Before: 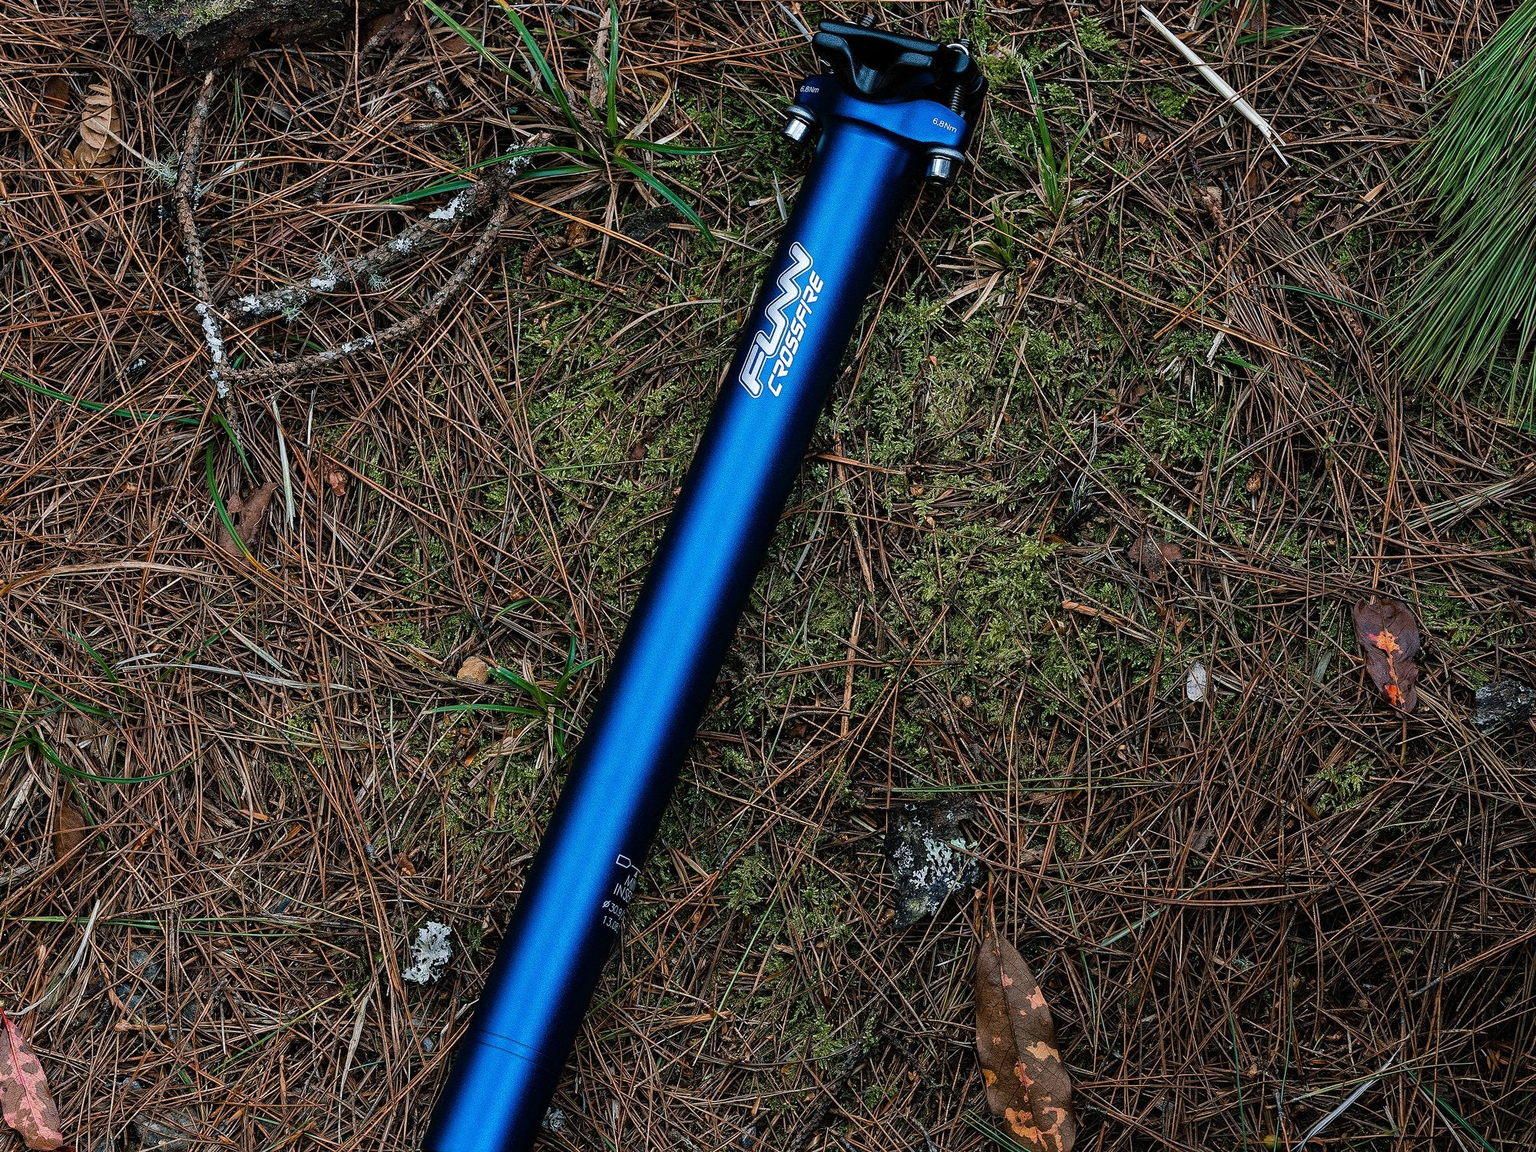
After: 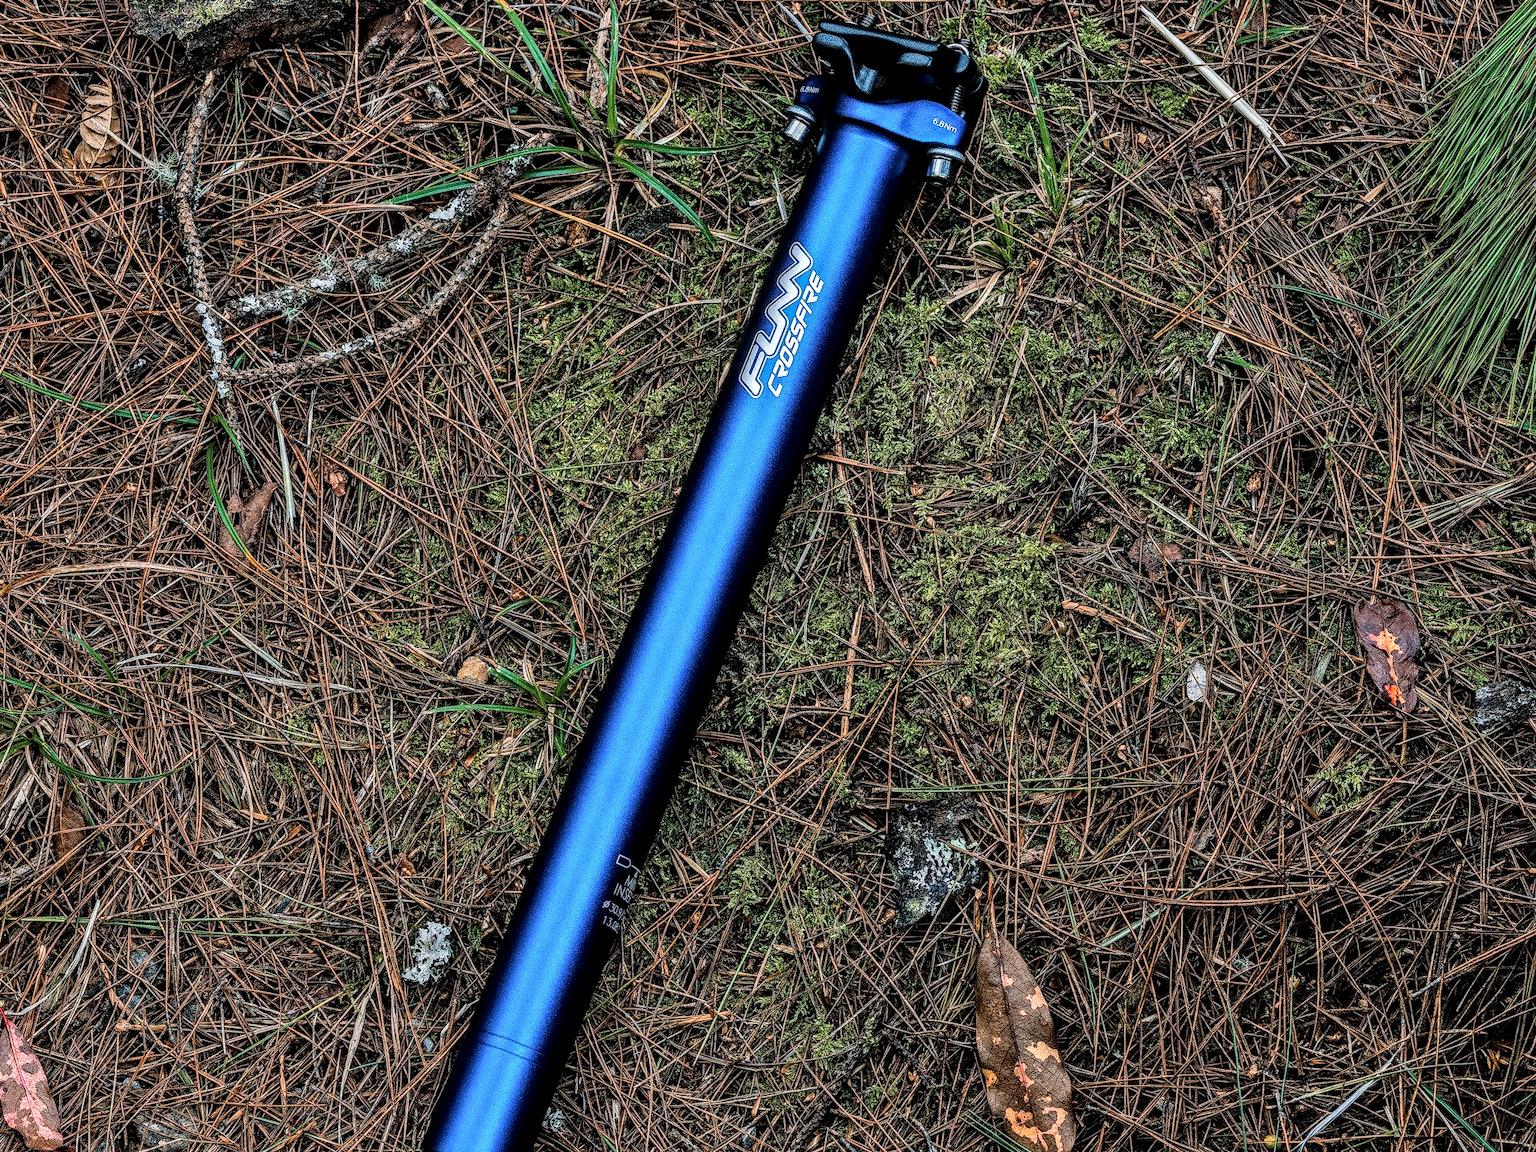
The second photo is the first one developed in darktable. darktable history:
shadows and highlights: soften with gaussian
local contrast: highlights 0%, shadows 0%, detail 182%
